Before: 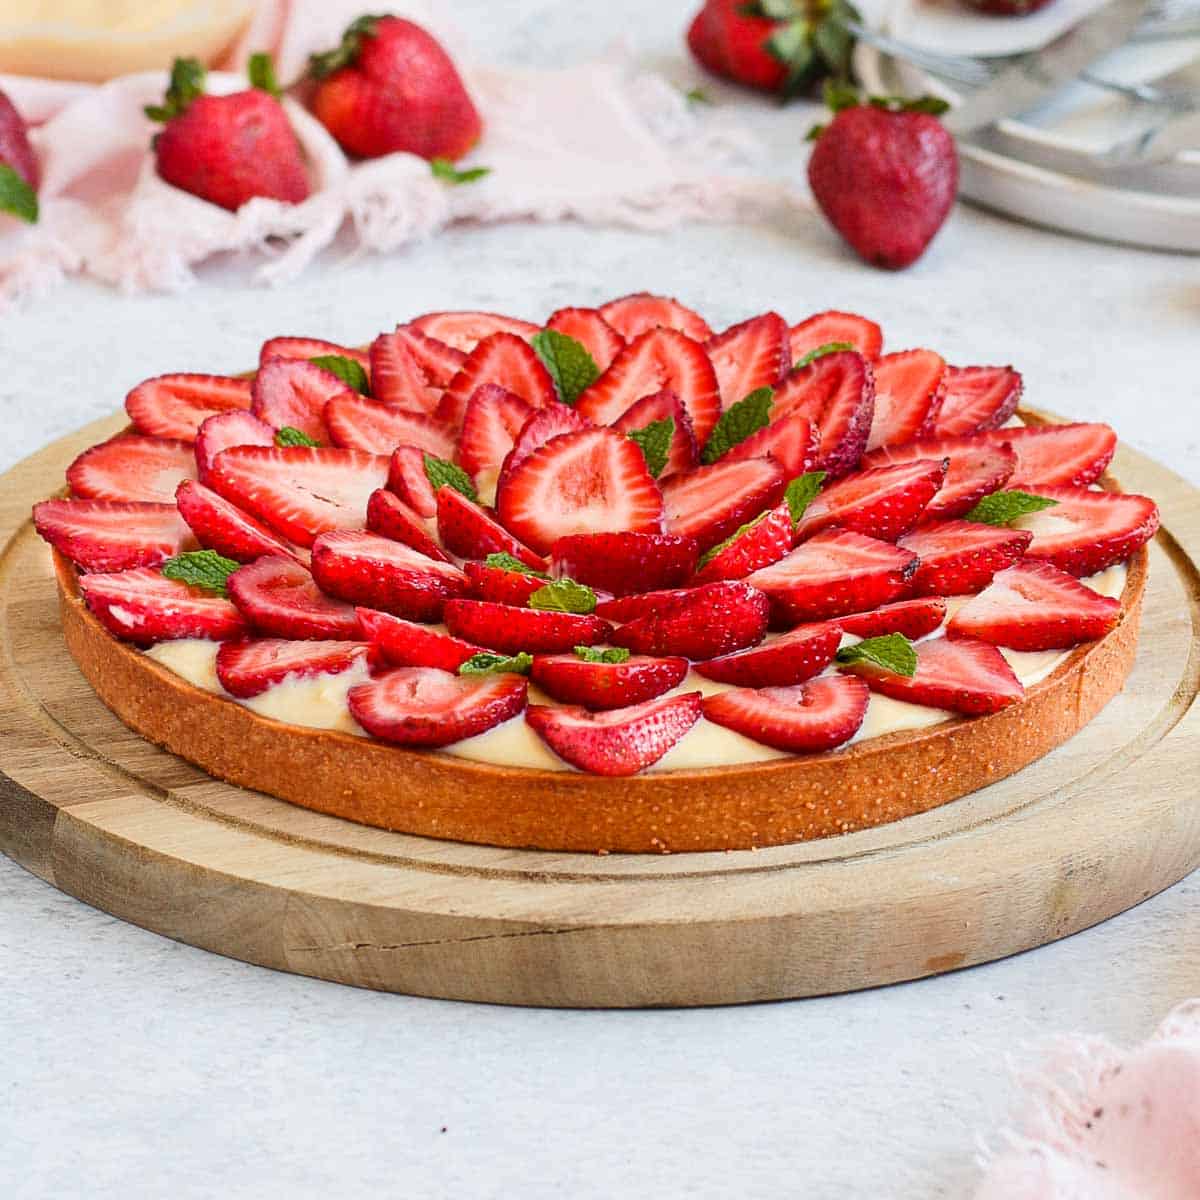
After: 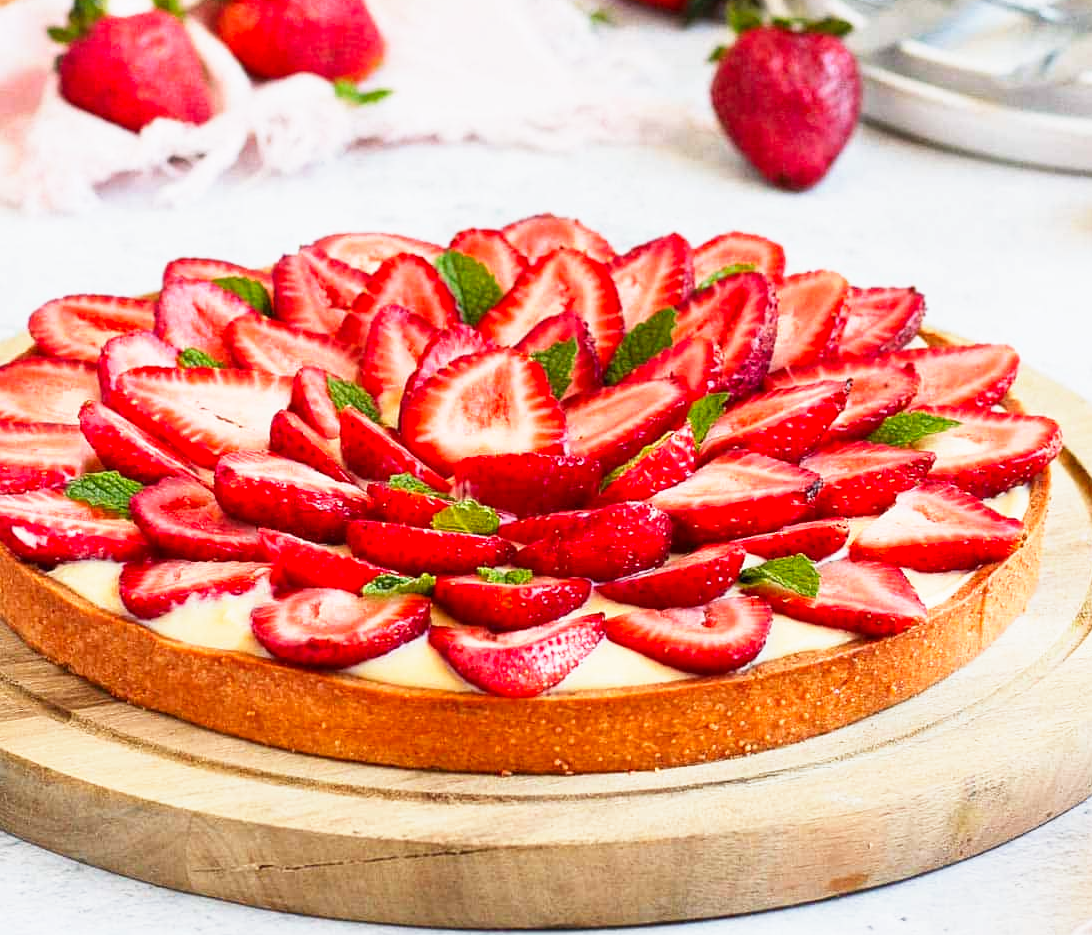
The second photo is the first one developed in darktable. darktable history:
color correction: saturation 1.11
crop: left 8.155%, top 6.611%, bottom 15.385%
base curve: curves: ch0 [(0, 0) (0.579, 0.807) (1, 1)], preserve colors none
tone equalizer: on, module defaults
